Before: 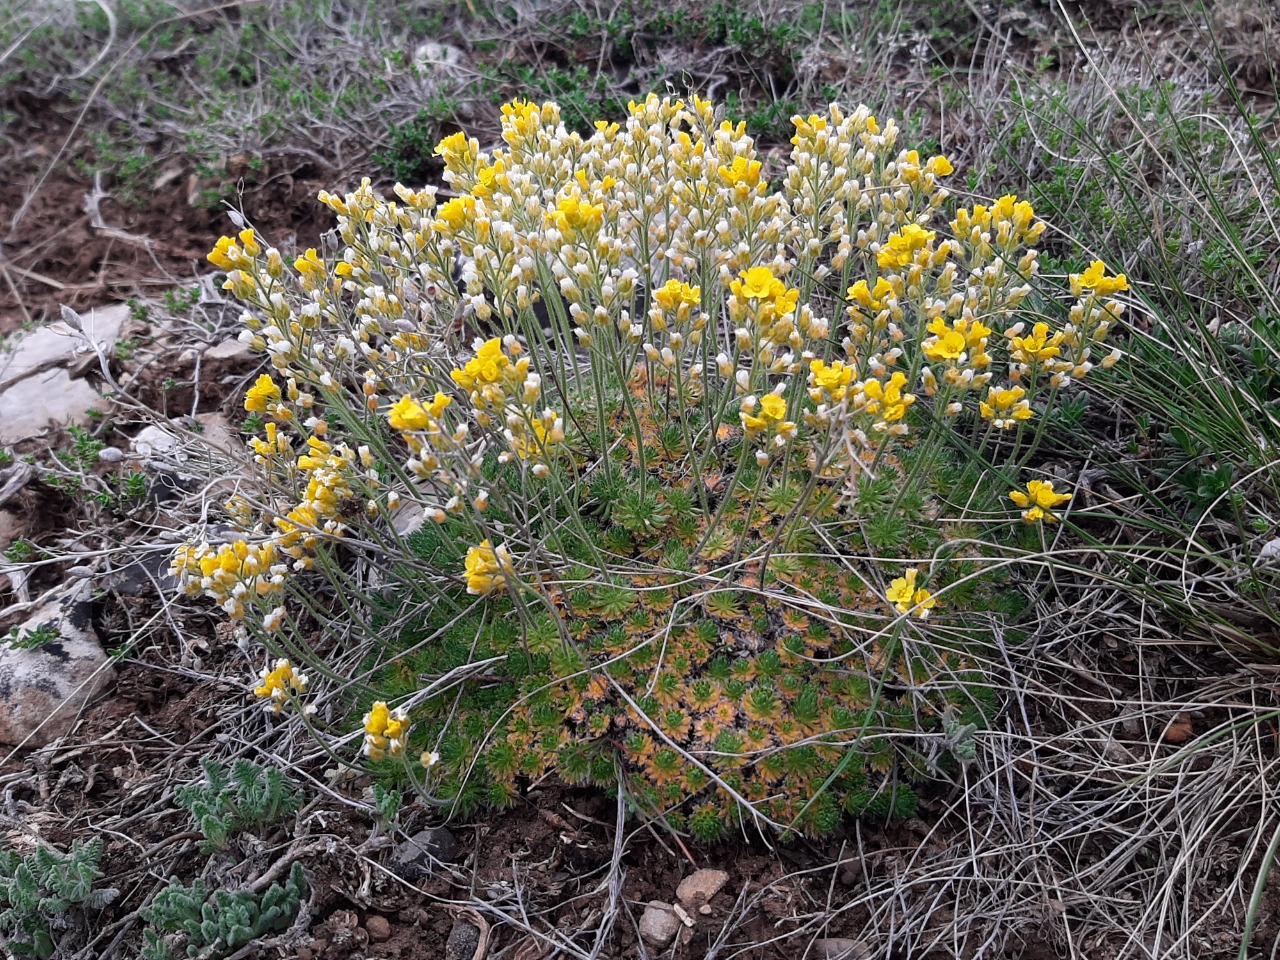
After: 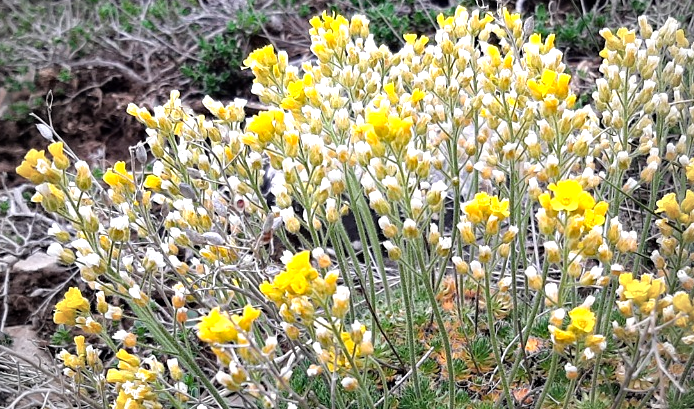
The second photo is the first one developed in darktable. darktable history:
tone equalizer: -8 EV -0.783 EV, -7 EV -0.668 EV, -6 EV -0.615 EV, -5 EV -0.395 EV, -3 EV 0.387 EV, -2 EV 0.6 EV, -1 EV 0.678 EV, +0 EV 0.722 EV
haze removal: compatibility mode true, adaptive false
crop: left 14.923%, top 9.116%, right 30.796%, bottom 48.205%
vignetting: fall-off start 73.81%
exposure: exposure -0.02 EV, compensate highlight preservation false
